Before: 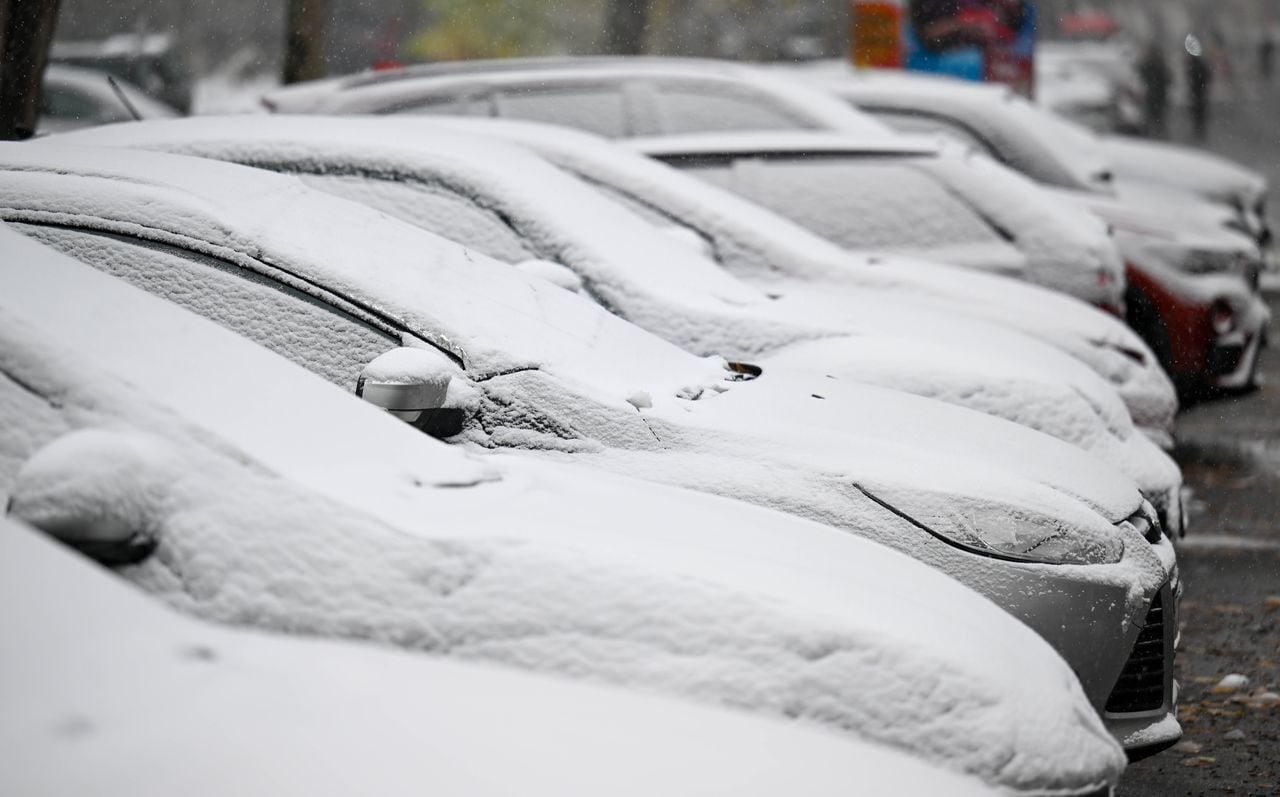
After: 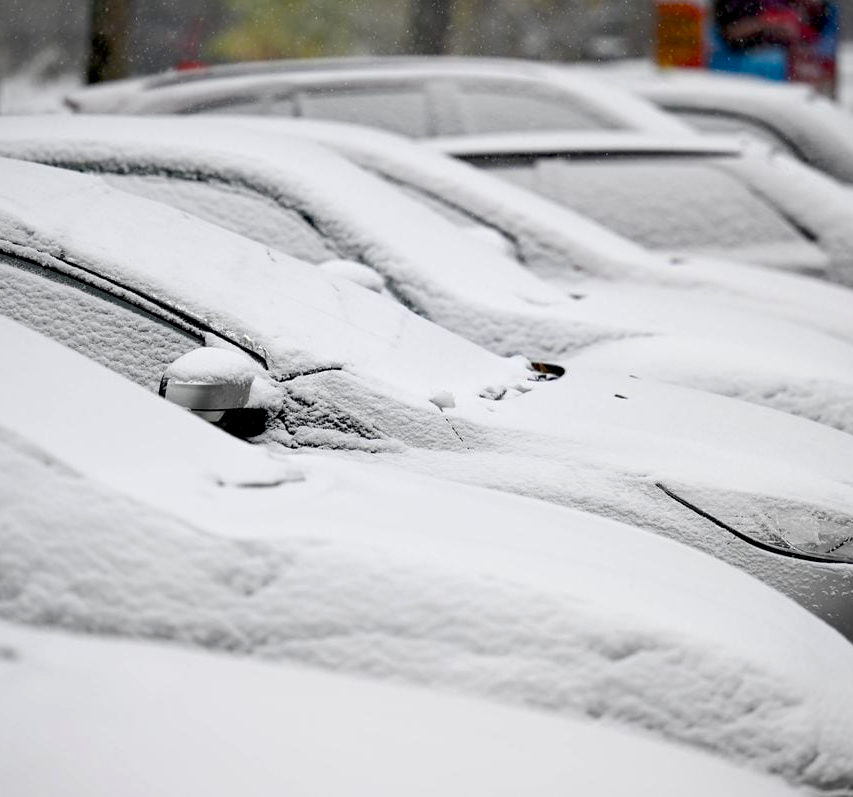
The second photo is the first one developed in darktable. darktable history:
exposure: black level correction 0.012, compensate highlight preservation false
crop: left 15.419%, right 17.914%
